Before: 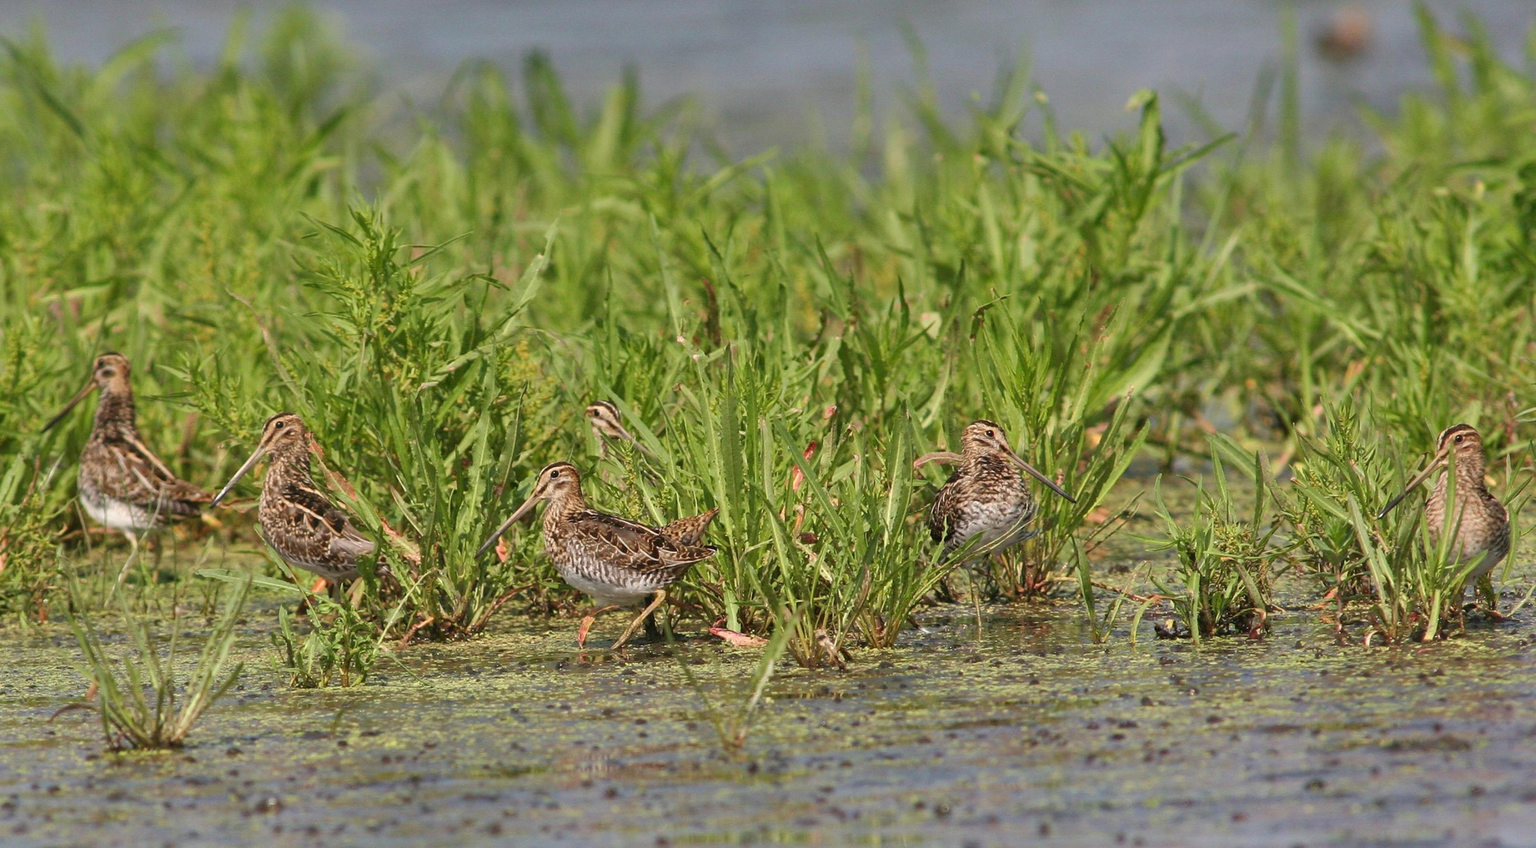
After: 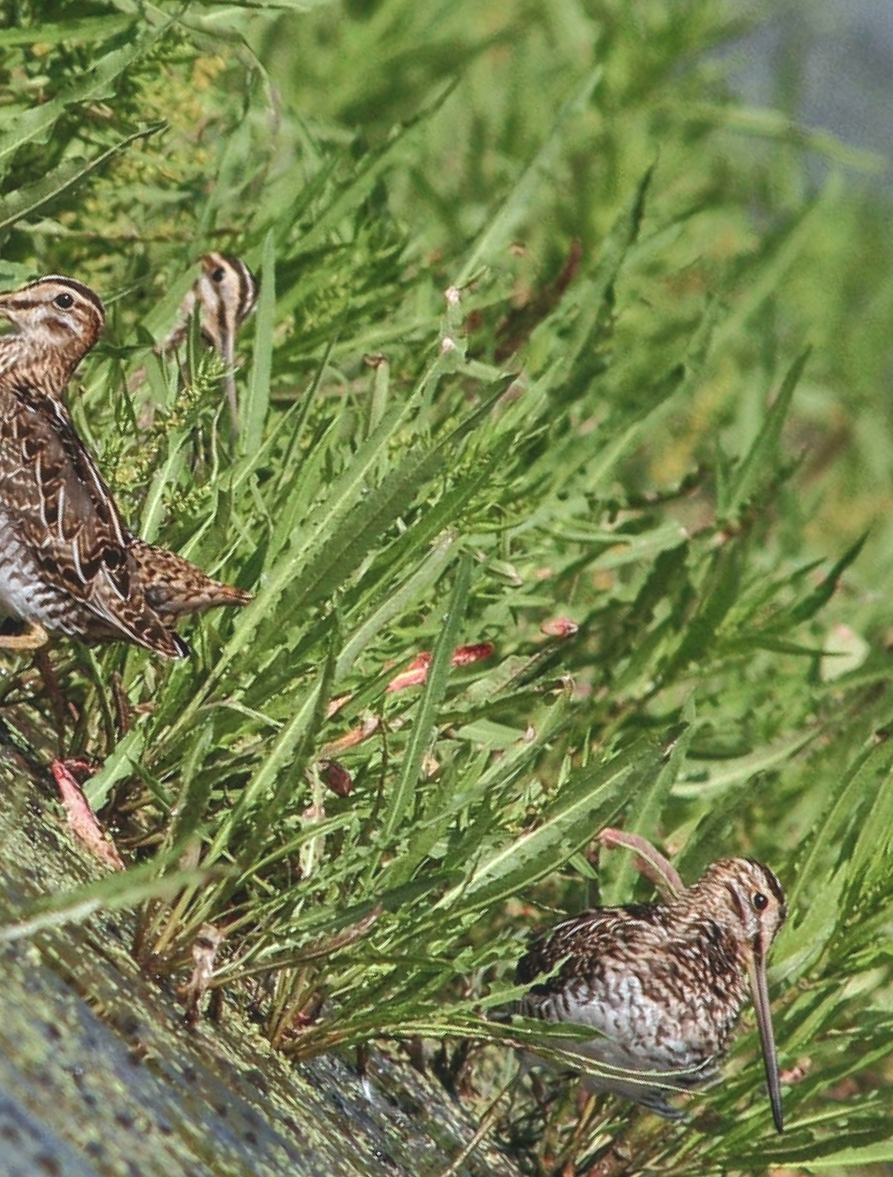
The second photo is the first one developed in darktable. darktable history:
tone curve: curves: ch0 [(0, 0) (0.003, 0.003) (0.011, 0.01) (0.025, 0.023) (0.044, 0.042) (0.069, 0.065) (0.1, 0.094) (0.136, 0.128) (0.177, 0.167) (0.224, 0.211) (0.277, 0.261) (0.335, 0.315) (0.399, 0.375) (0.468, 0.441) (0.543, 0.543) (0.623, 0.623) (0.709, 0.709) (0.801, 0.801) (0.898, 0.898) (1, 1)], color space Lab, independent channels, preserve colors none
color correction: highlights a* -3.77, highlights b* -11.11
tone equalizer: -7 EV 0.187 EV, -6 EV 0.106 EV, -5 EV 0.108 EV, -4 EV 0.024 EV, -2 EV -0.017 EV, -1 EV -0.054 EV, +0 EV -0.076 EV
crop and rotate: angle -46.16°, top 16.33%, right 1.002%, bottom 11.633%
exposure: black level correction -0.015, exposure -0.186 EV, compensate highlight preservation false
levels: mode automatic
local contrast: on, module defaults
